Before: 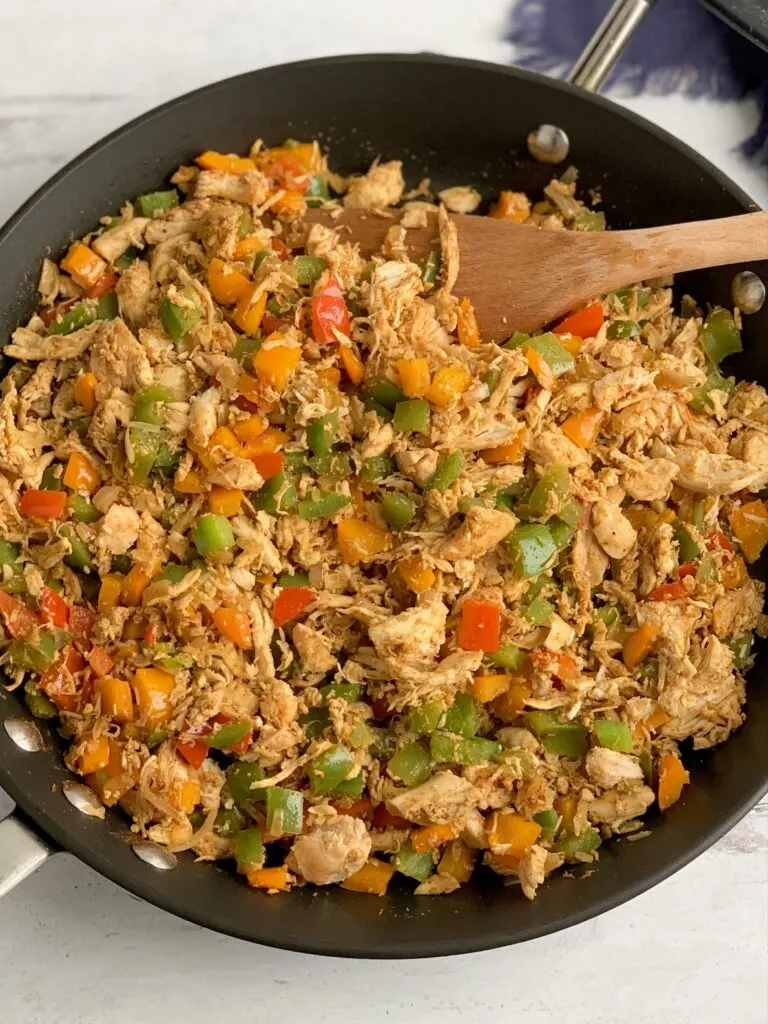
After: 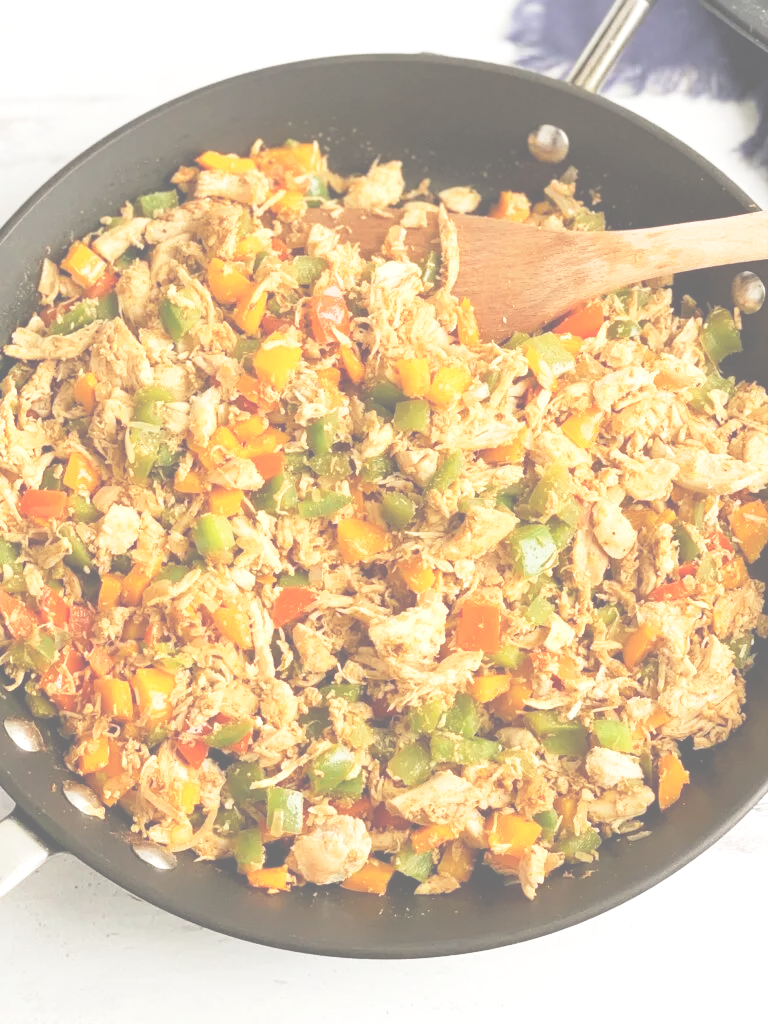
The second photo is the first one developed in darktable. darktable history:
base curve: curves: ch0 [(0, 0) (0.028, 0.03) (0.121, 0.232) (0.46, 0.748) (0.859, 0.968) (1, 1)], preserve colors none
exposure: black level correction -0.071, exposure 0.5 EV, compensate highlight preservation false
